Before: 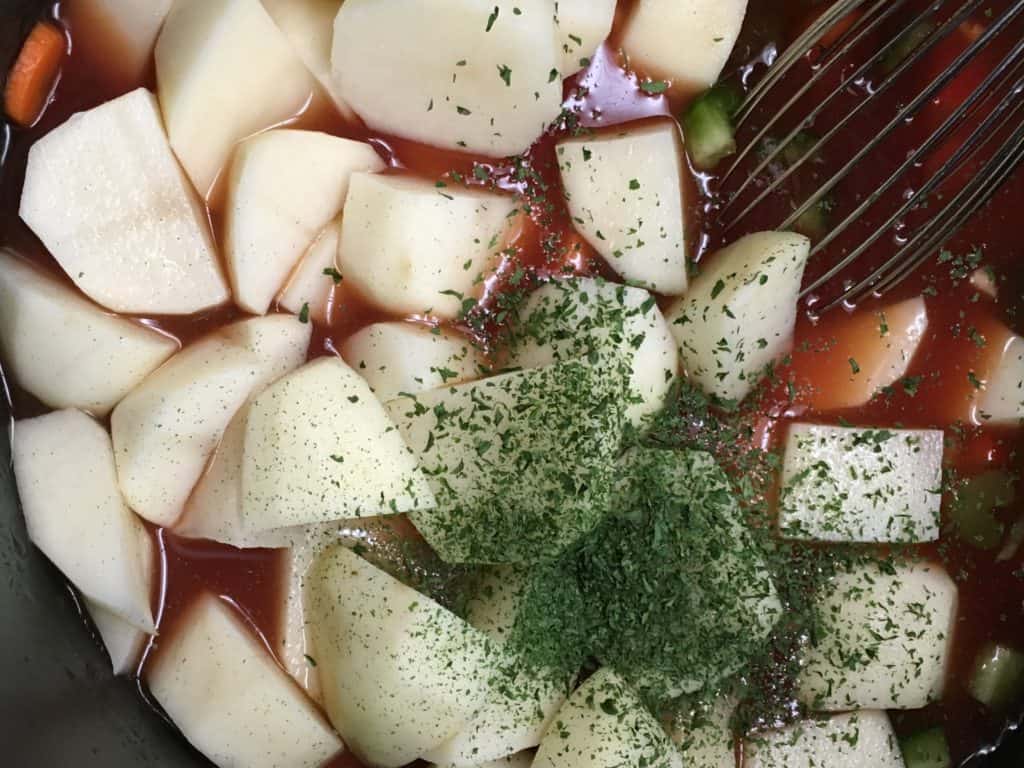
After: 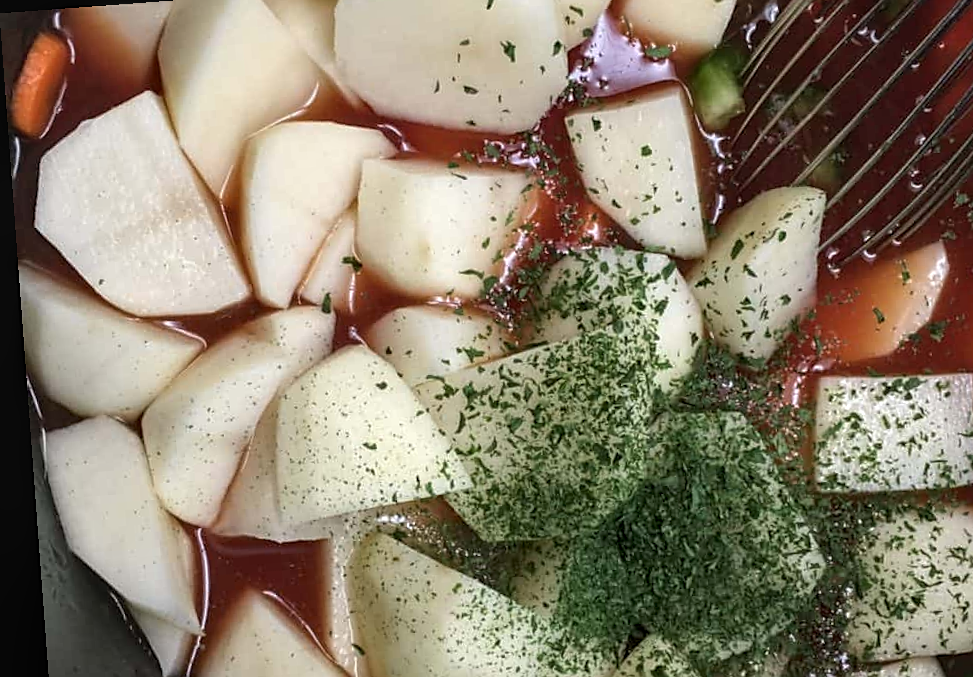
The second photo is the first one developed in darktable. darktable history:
crop: top 7.49%, right 9.717%, bottom 11.943%
sharpen: radius 1.864, amount 0.398, threshold 1.271
local contrast: on, module defaults
rotate and perspective: rotation -4.25°, automatic cropping off
